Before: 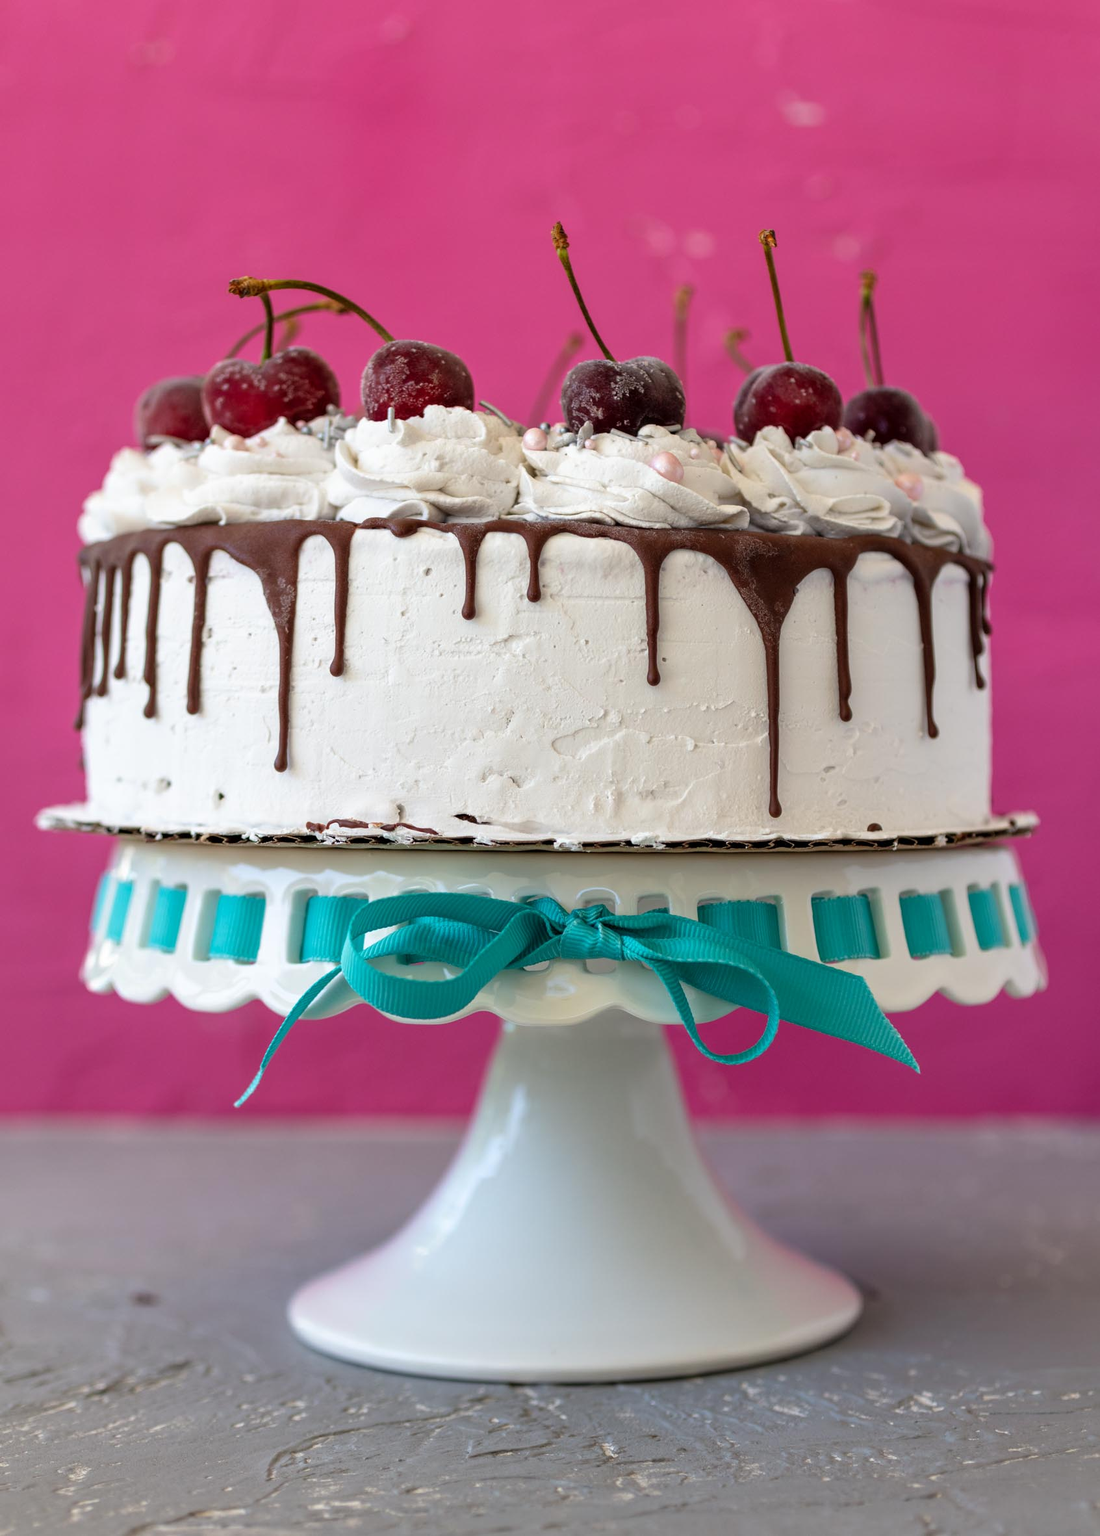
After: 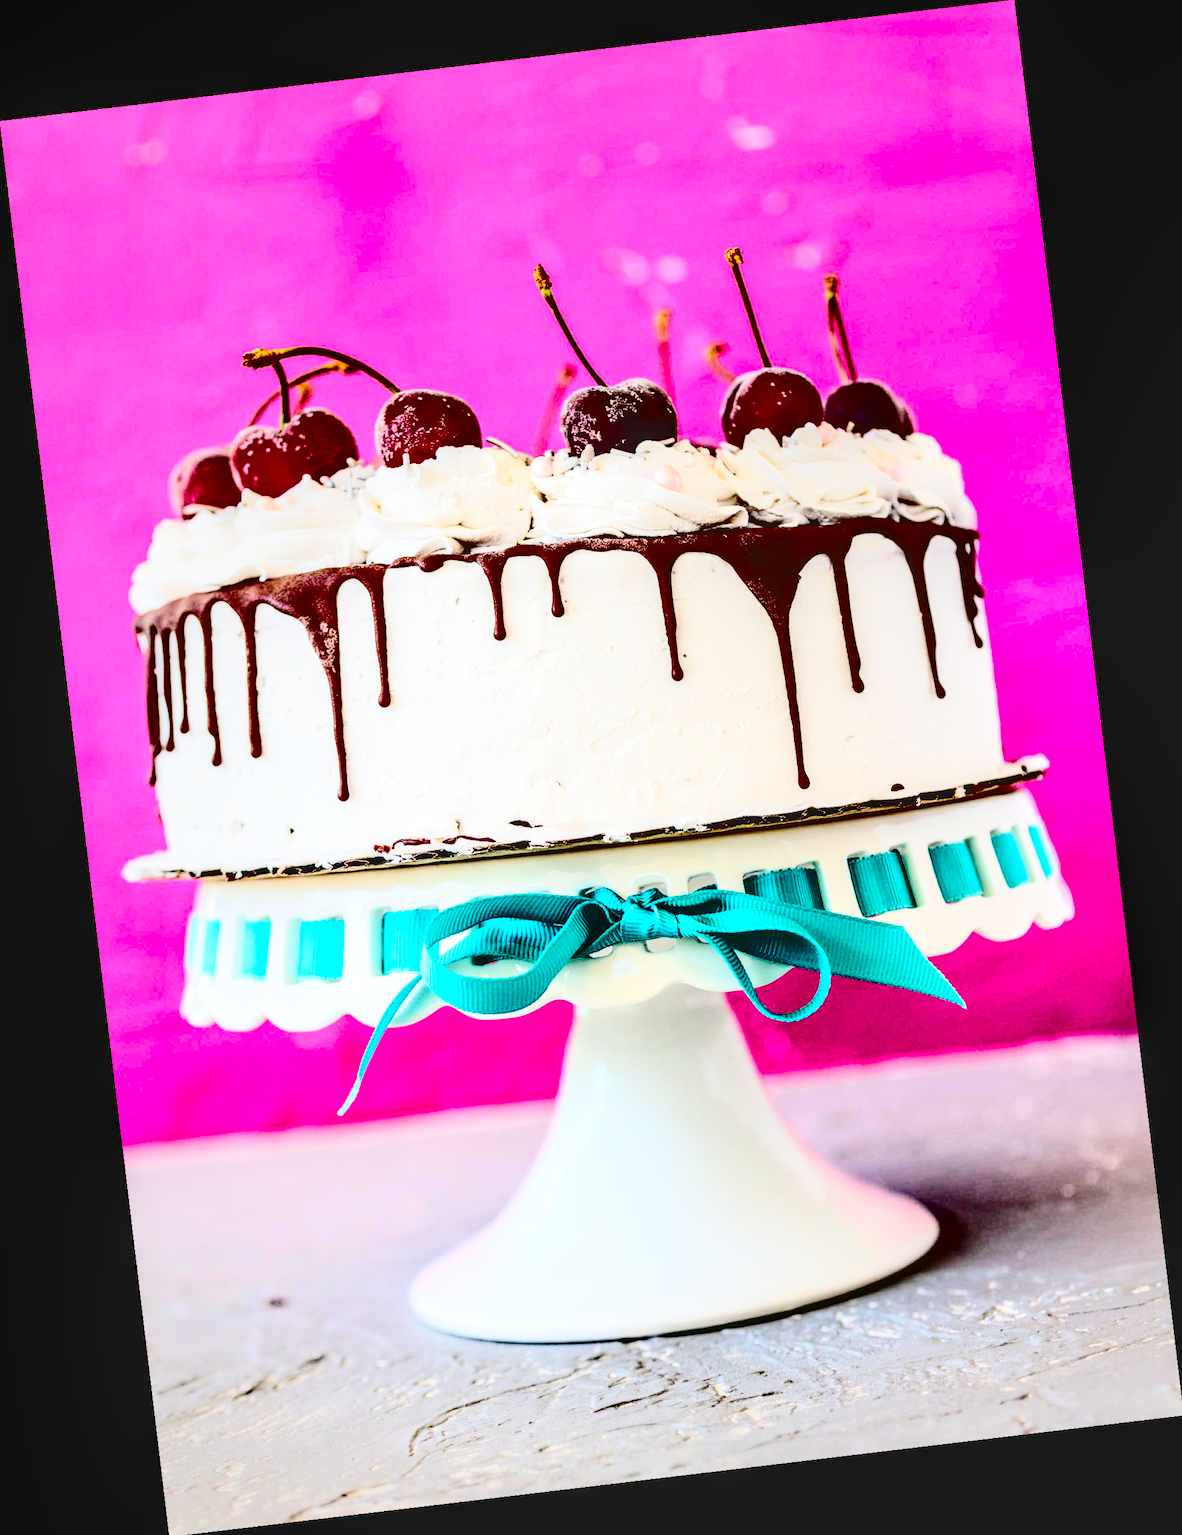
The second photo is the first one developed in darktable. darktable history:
local contrast: on, module defaults
exposure: black level correction 0, compensate exposure bias true, compensate highlight preservation false
contrast brightness saturation: contrast 0.77, brightness -1, saturation 1
rotate and perspective: rotation -6.83°, automatic cropping off
tone equalizer: -8 EV -0.75 EV, -7 EV -0.7 EV, -6 EV -0.6 EV, -5 EV -0.4 EV, -3 EV 0.4 EV, -2 EV 0.6 EV, -1 EV 0.7 EV, +0 EV 0.75 EV, edges refinement/feathering 500, mask exposure compensation -1.57 EV, preserve details no
base curve: curves: ch0 [(0, 0.007) (0.028, 0.063) (0.121, 0.311) (0.46, 0.743) (0.859, 0.957) (1, 1)], preserve colors none
